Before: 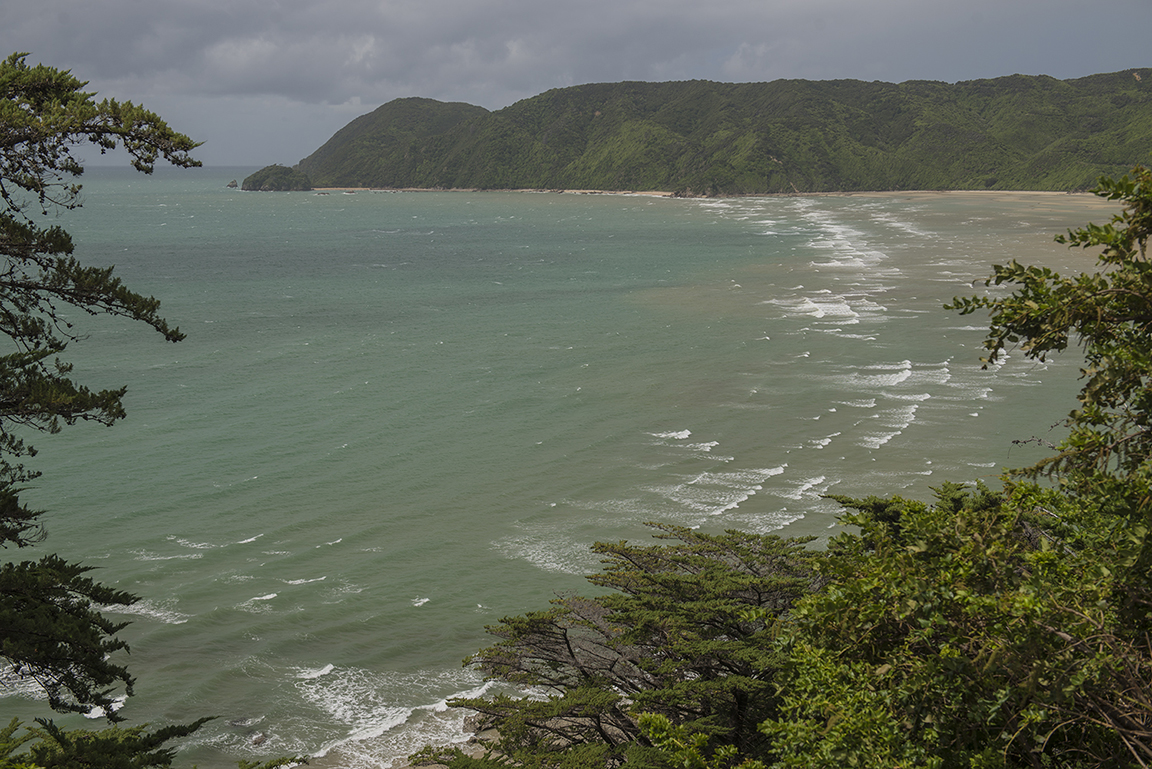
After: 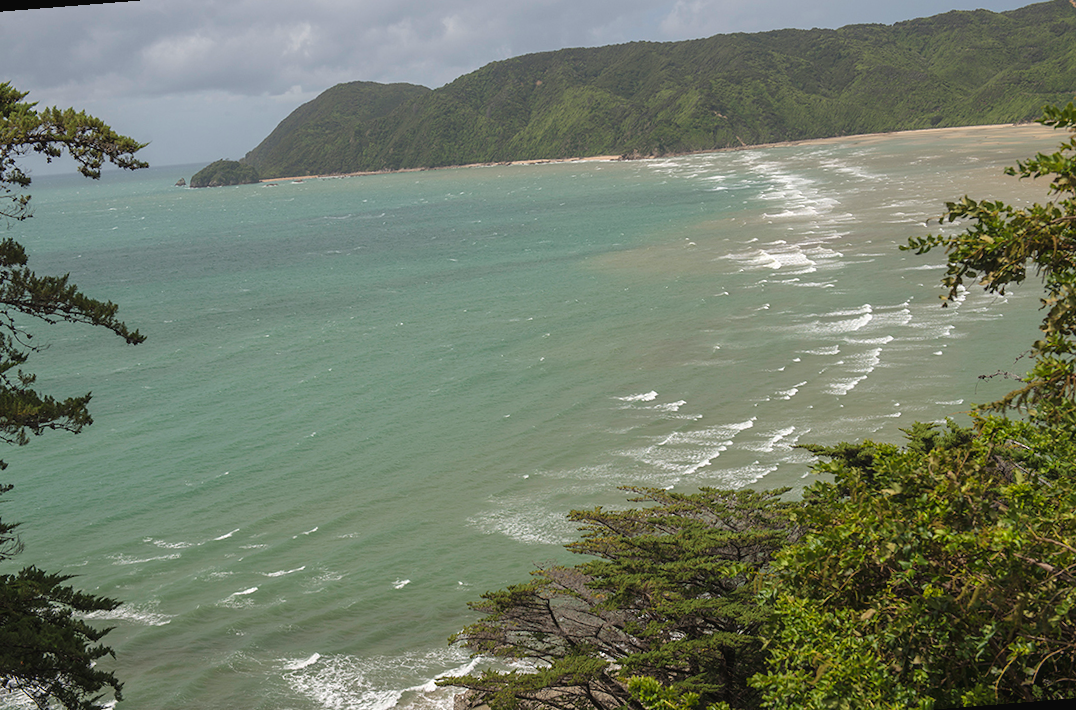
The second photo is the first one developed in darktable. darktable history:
exposure: black level correction -0.002, exposure 0.54 EV, compensate highlight preservation false
rotate and perspective: rotation -4.57°, crop left 0.054, crop right 0.944, crop top 0.087, crop bottom 0.914
